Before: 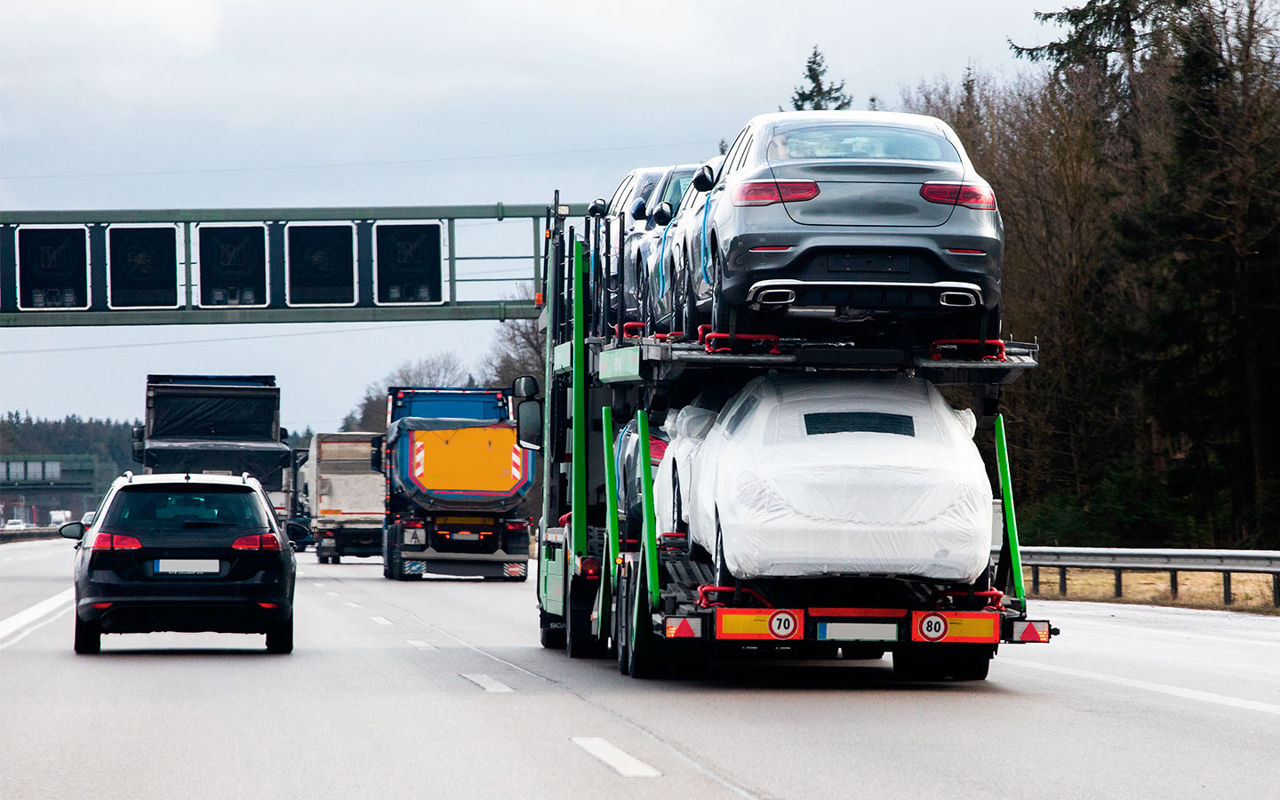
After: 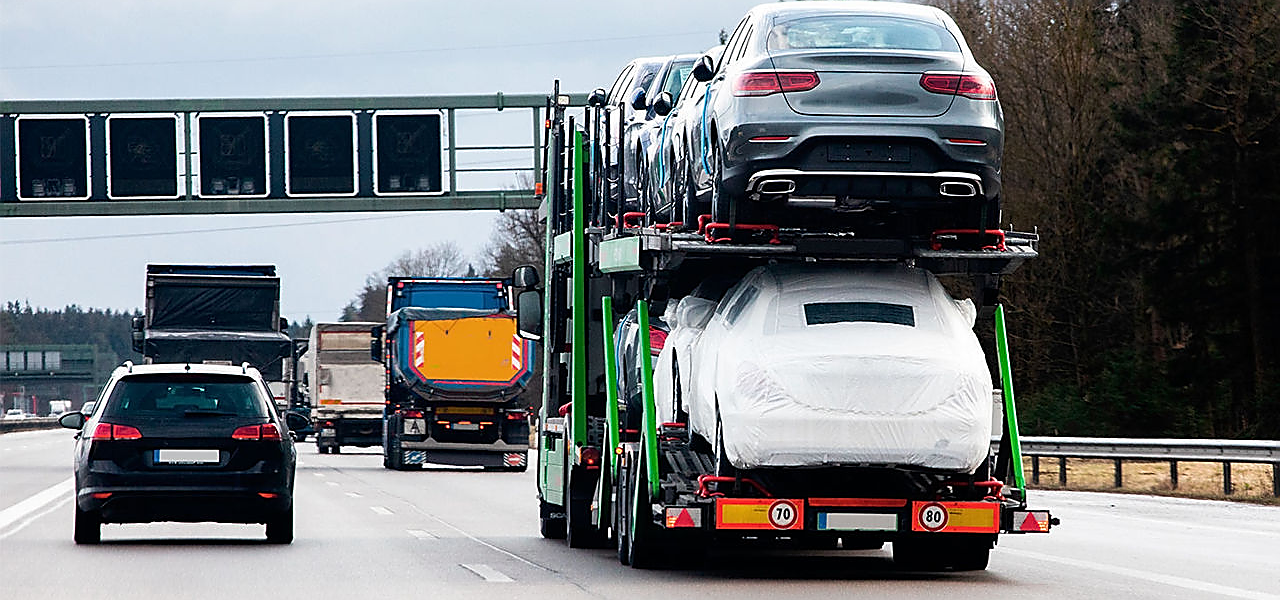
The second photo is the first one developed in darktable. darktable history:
crop: top 13.819%, bottom 11.169%
sharpen: radius 1.4, amount 1.25, threshold 0.7
